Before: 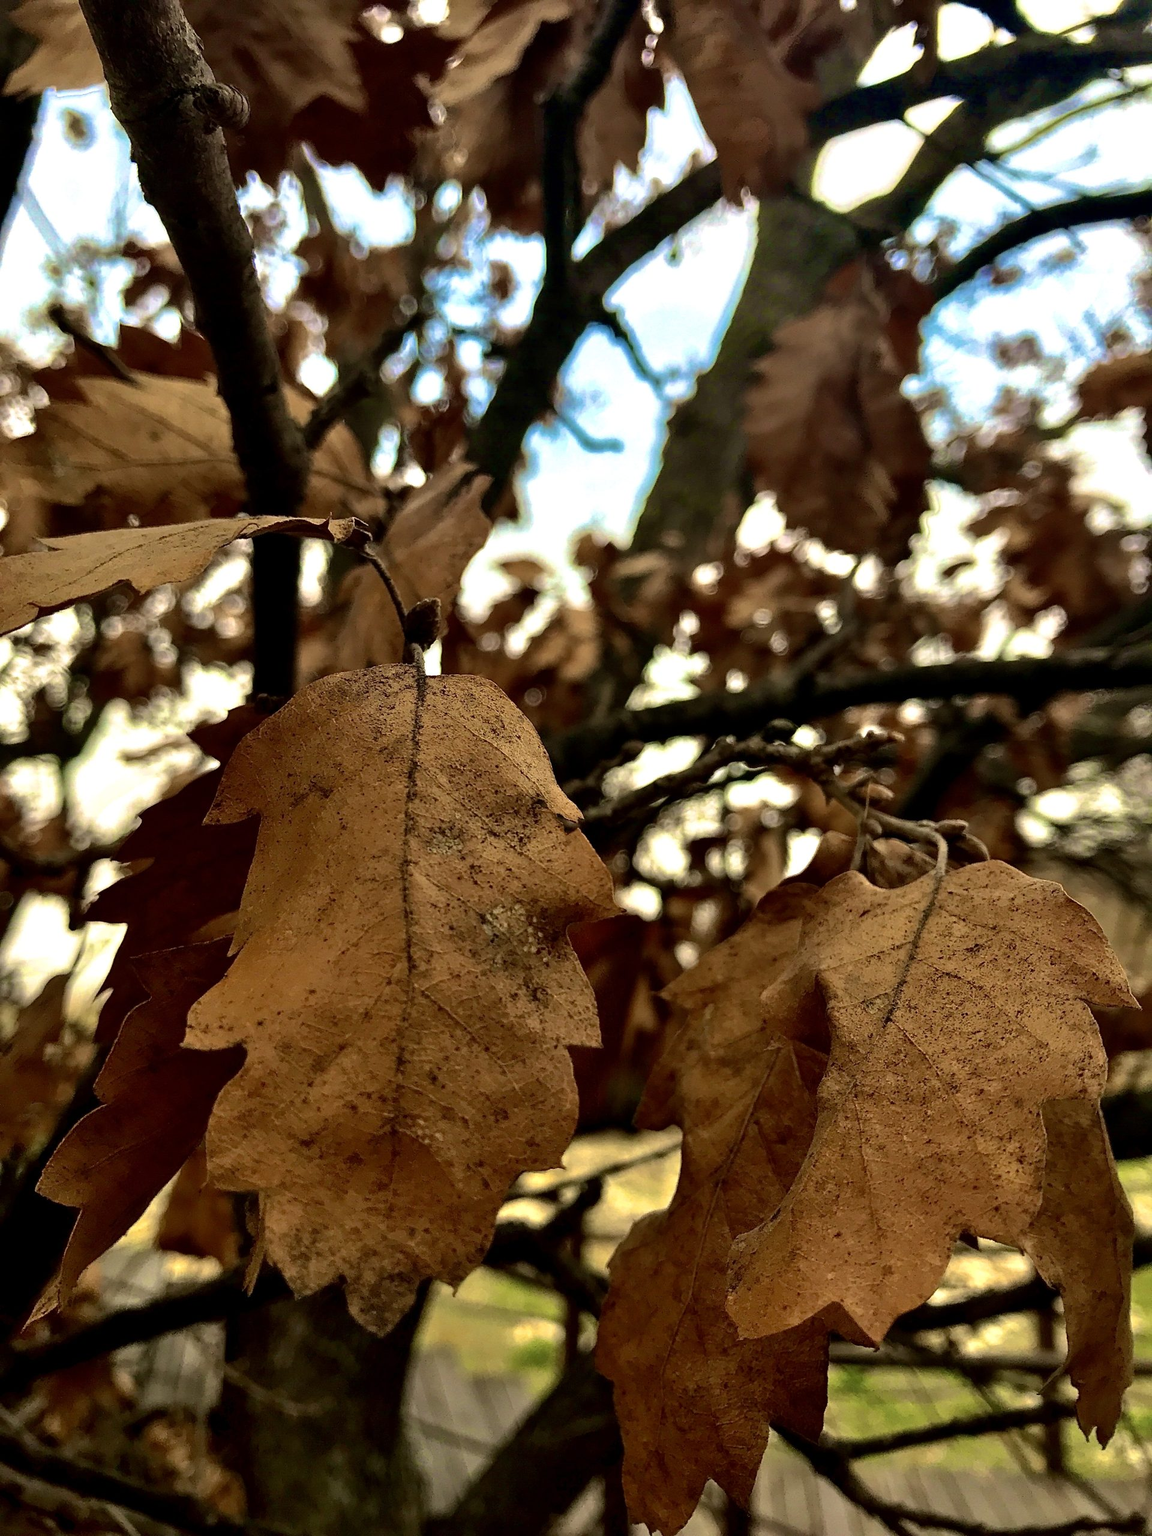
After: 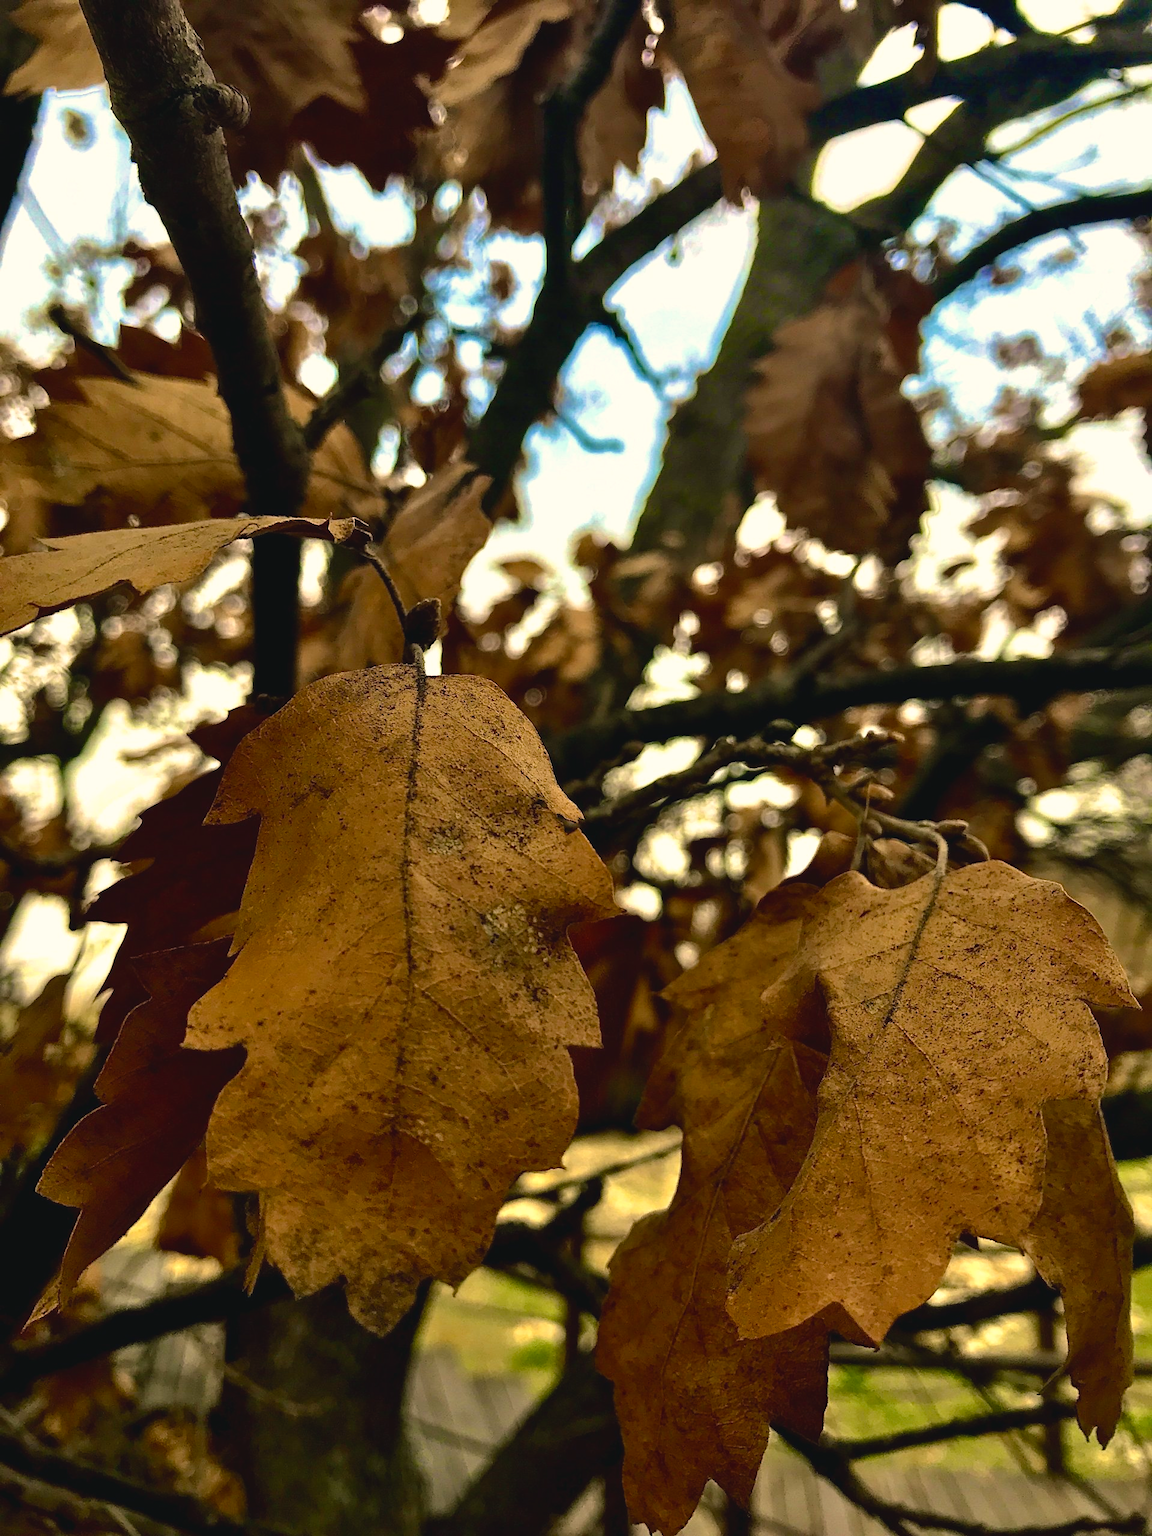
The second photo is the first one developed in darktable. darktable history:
color balance rgb: shadows lift › chroma 2%, shadows lift › hue 219.6°, power › hue 313.2°, highlights gain › chroma 3%, highlights gain › hue 75.6°, global offset › luminance 0.5%, perceptual saturation grading › global saturation 15.33%, perceptual saturation grading › highlights -19.33%, perceptual saturation grading › shadows 20%, global vibrance 20%
